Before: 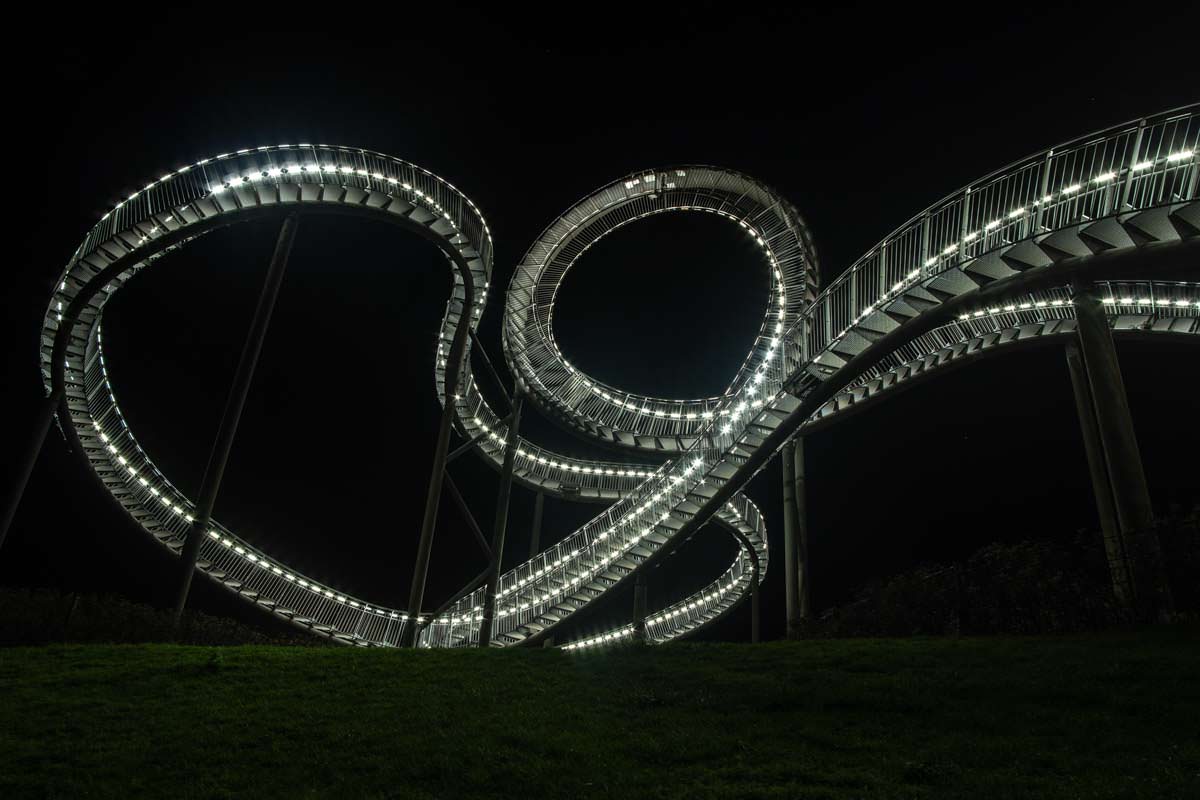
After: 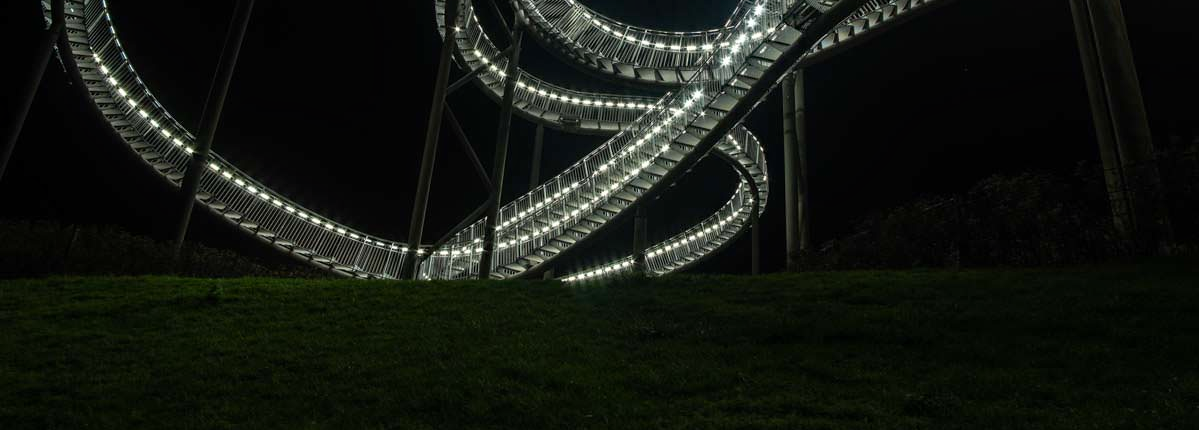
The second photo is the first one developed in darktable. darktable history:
crop and rotate: top 46.237%
haze removal: strength 0.29, distance 0.25, compatibility mode true, adaptive false
